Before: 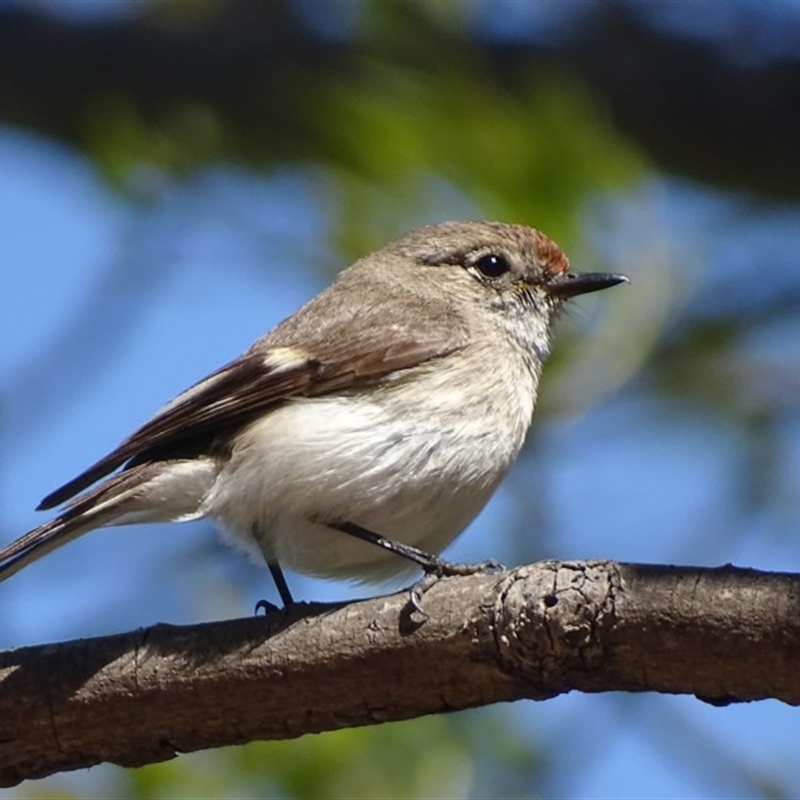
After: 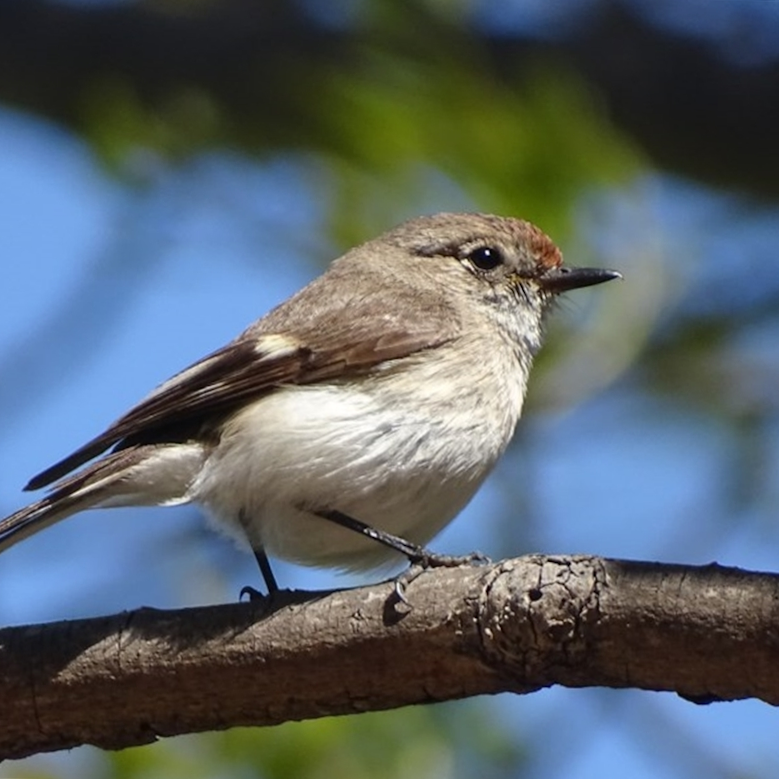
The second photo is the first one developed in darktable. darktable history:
crop and rotate: angle -1.51°
